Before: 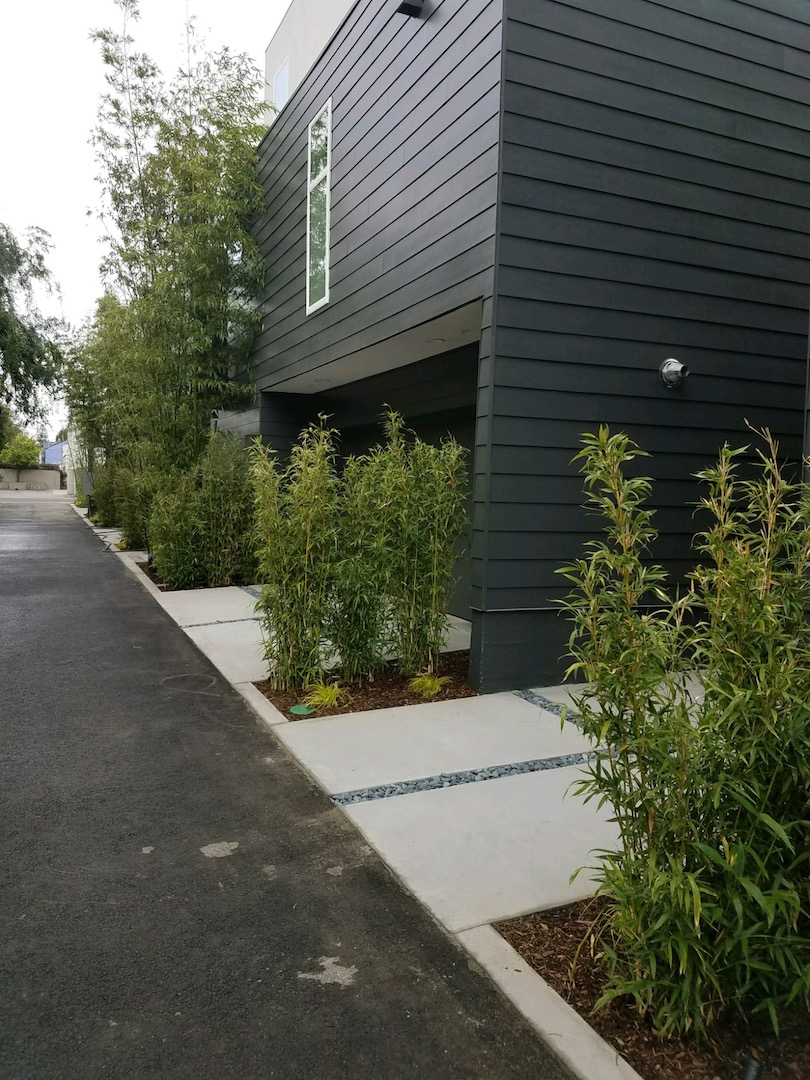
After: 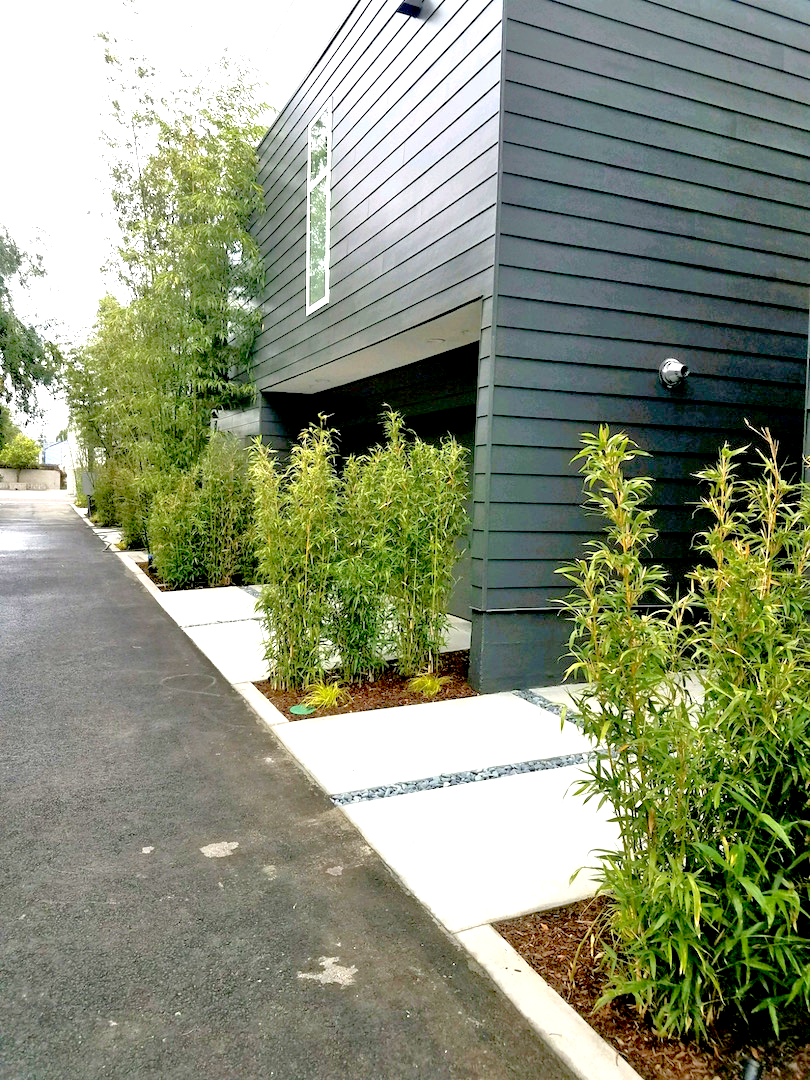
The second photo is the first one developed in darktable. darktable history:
exposure: black level correction 0.009, exposure 1.433 EV, compensate highlight preservation false
tone equalizer: -7 EV 0.154 EV, -6 EV 0.628 EV, -5 EV 1.17 EV, -4 EV 1.29 EV, -3 EV 1.16 EV, -2 EV 0.6 EV, -1 EV 0.157 EV
